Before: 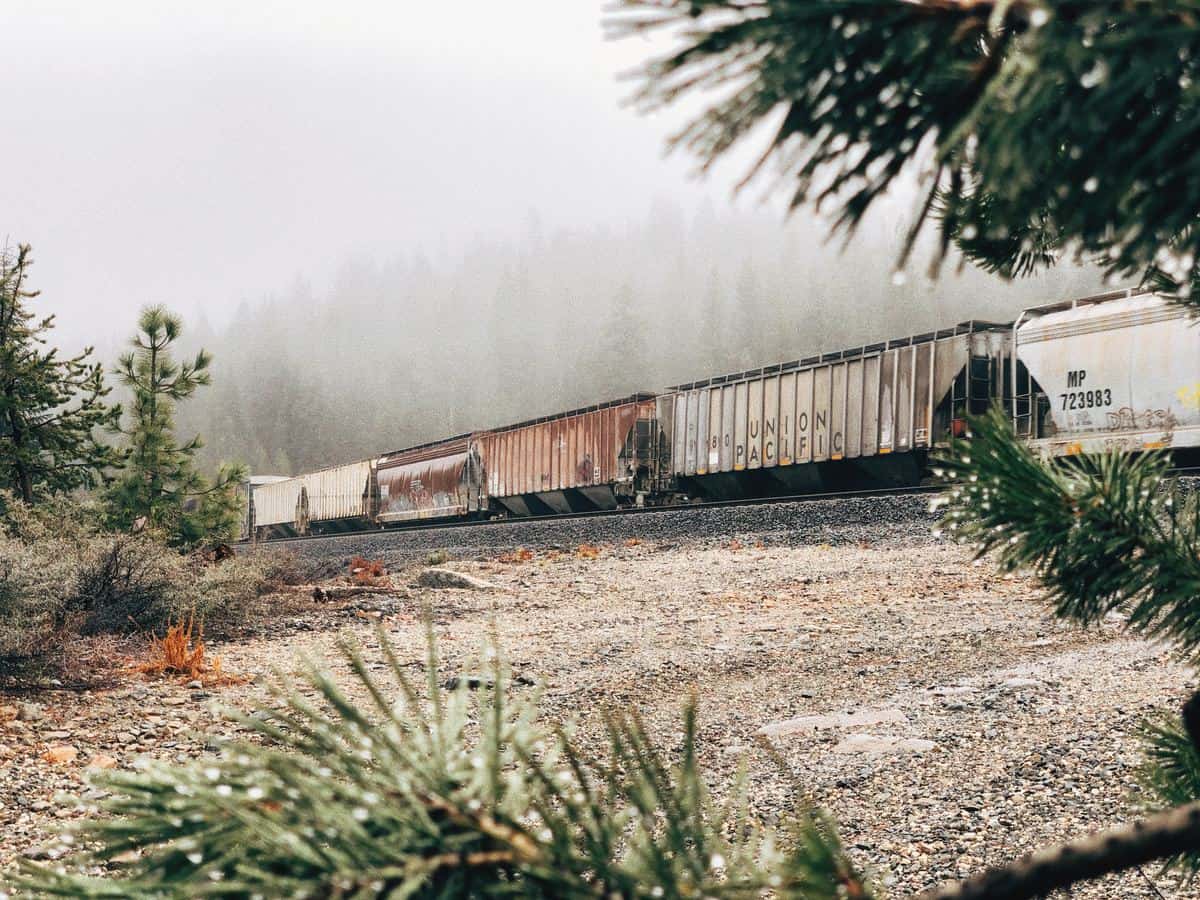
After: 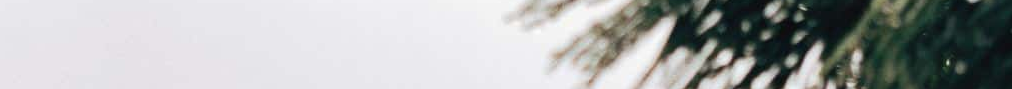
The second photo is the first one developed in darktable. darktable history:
rotate and perspective: automatic cropping original format, crop left 0, crop top 0
crop and rotate: left 9.644%, top 9.491%, right 6.021%, bottom 80.509%
